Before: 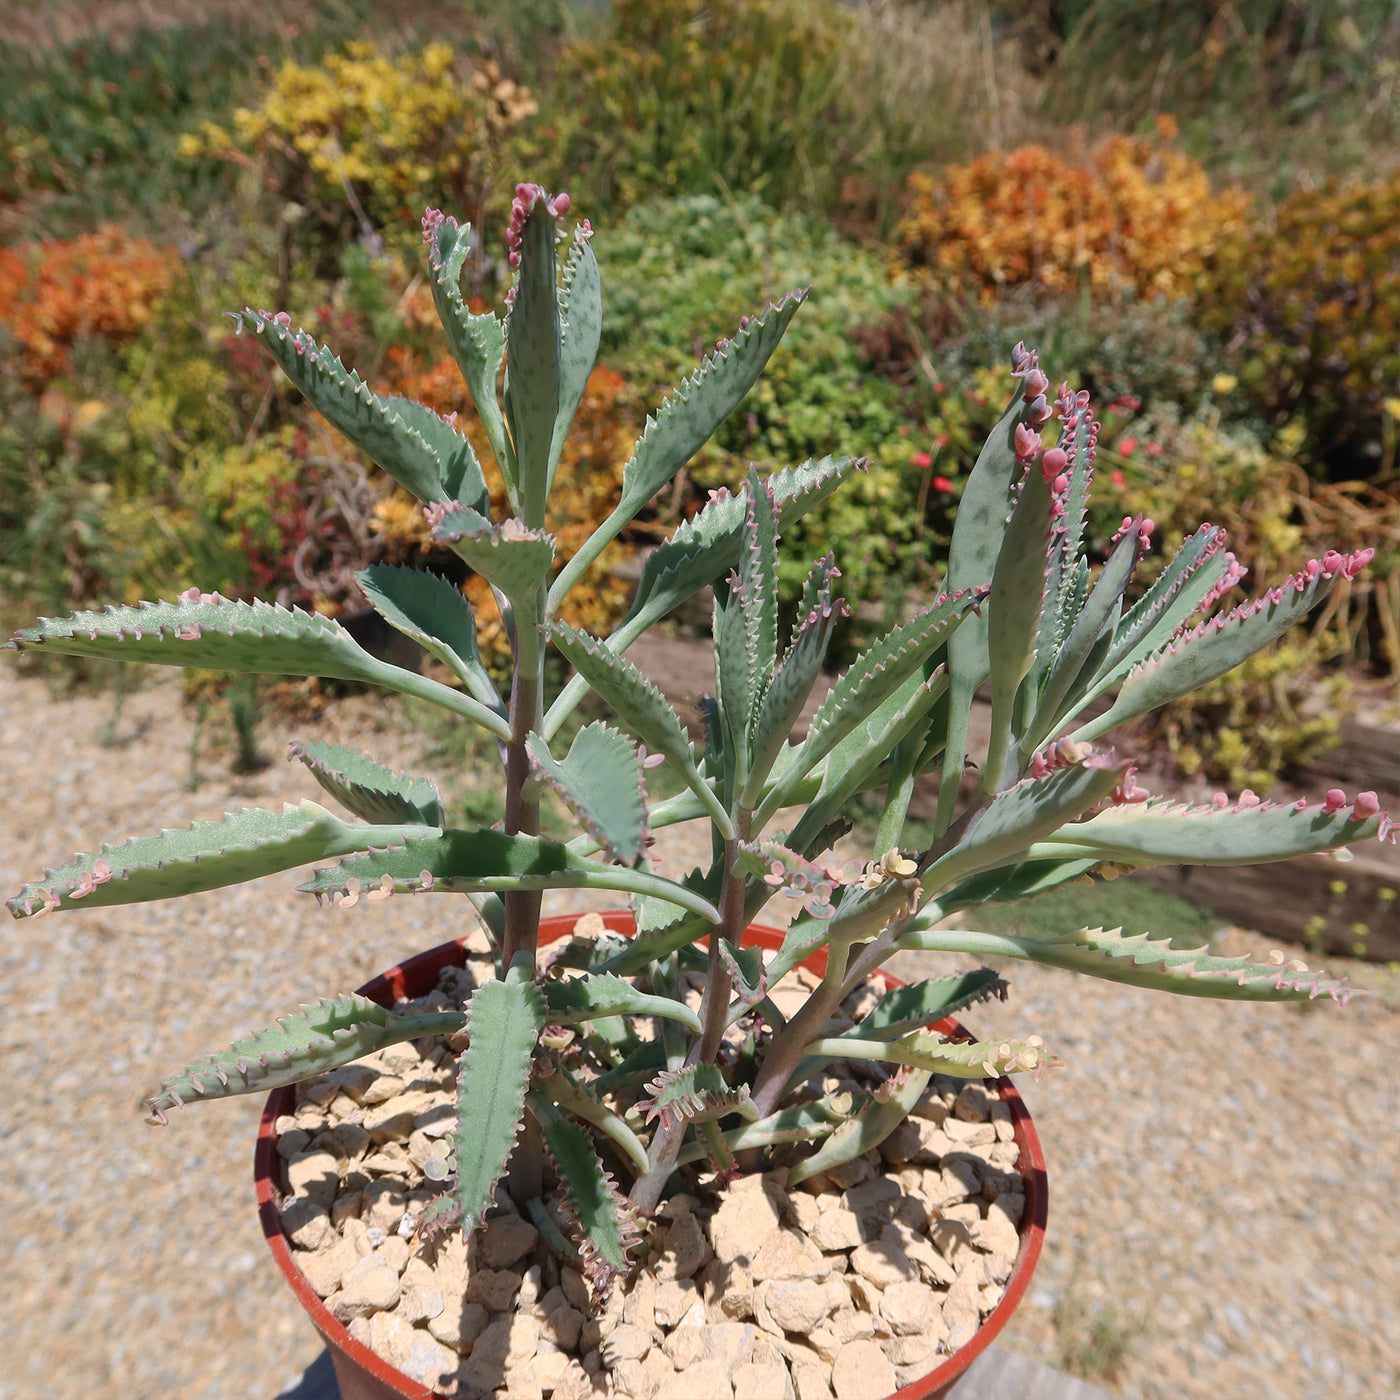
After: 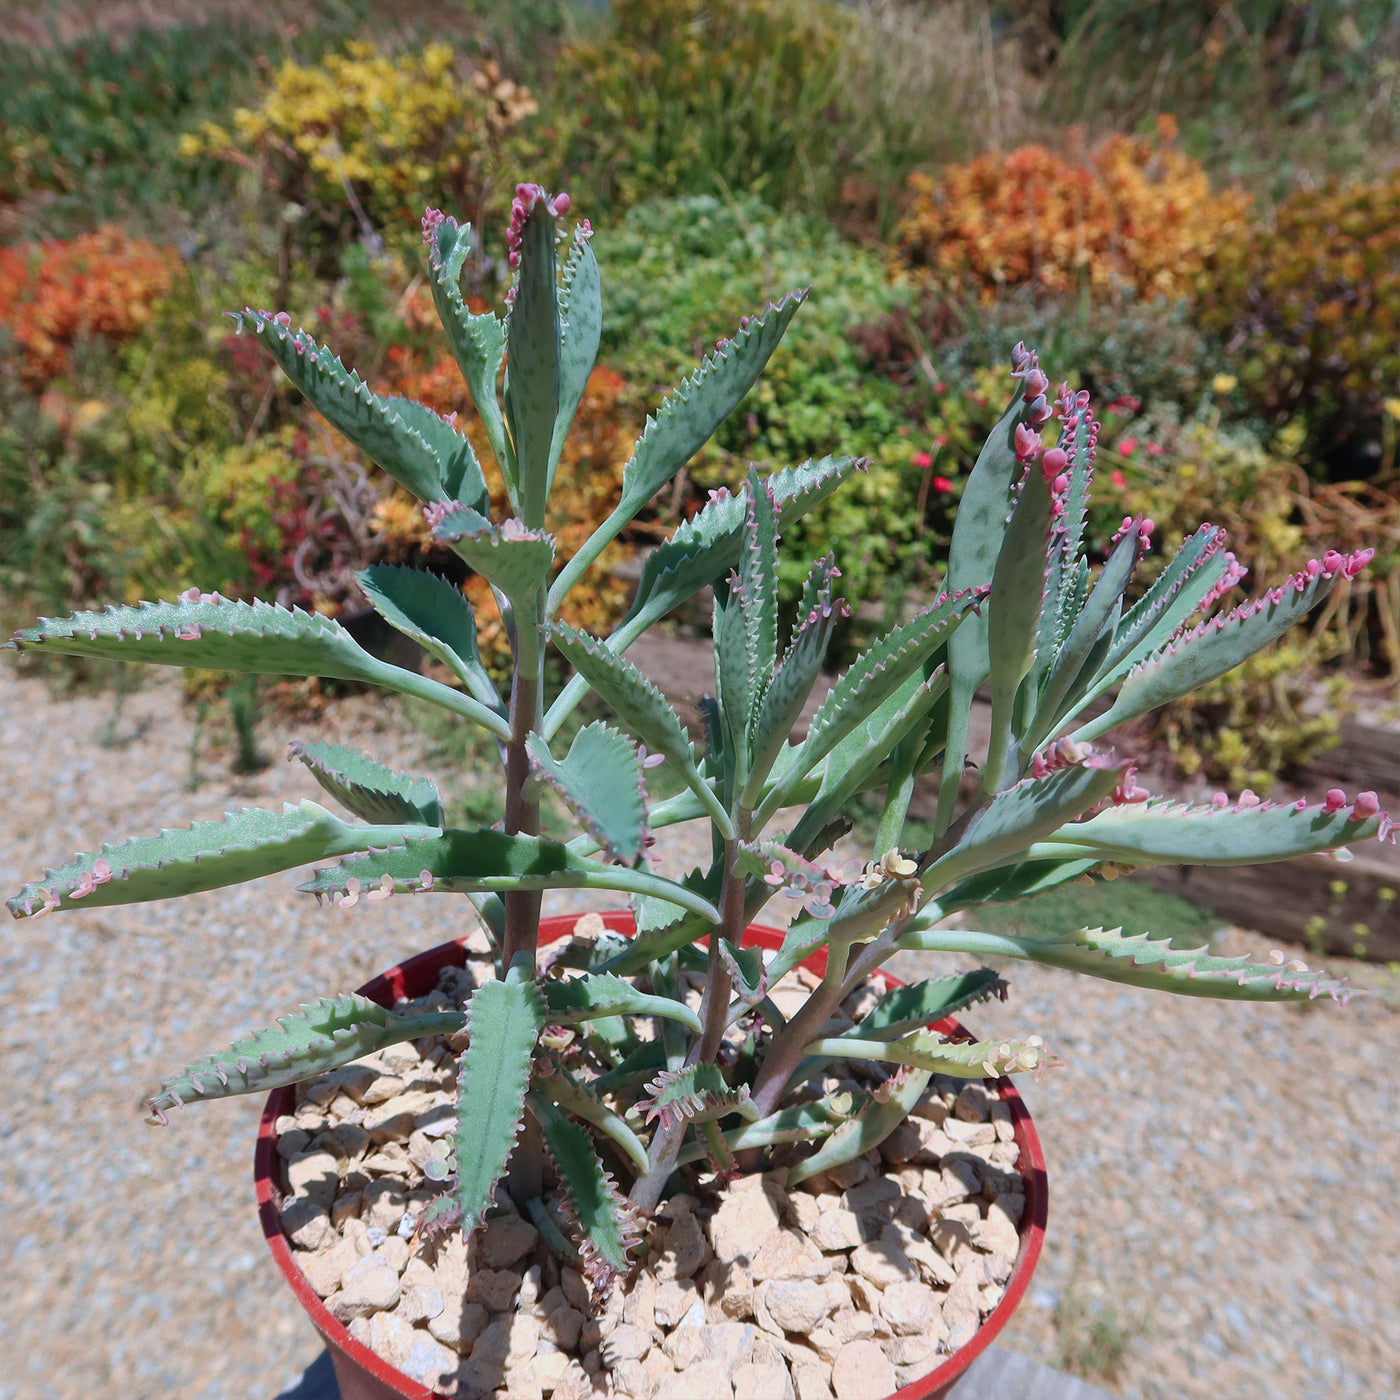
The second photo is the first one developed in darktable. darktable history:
color calibration: output R [0.972, 0.068, -0.094, 0], output G [-0.178, 1.216, -0.086, 0], output B [0.095, -0.136, 0.98, 0], illuminant custom, x 0.371, y 0.381, temperature 4283.16 K
exposure: exposure -0.021 EV, compensate highlight preservation false
